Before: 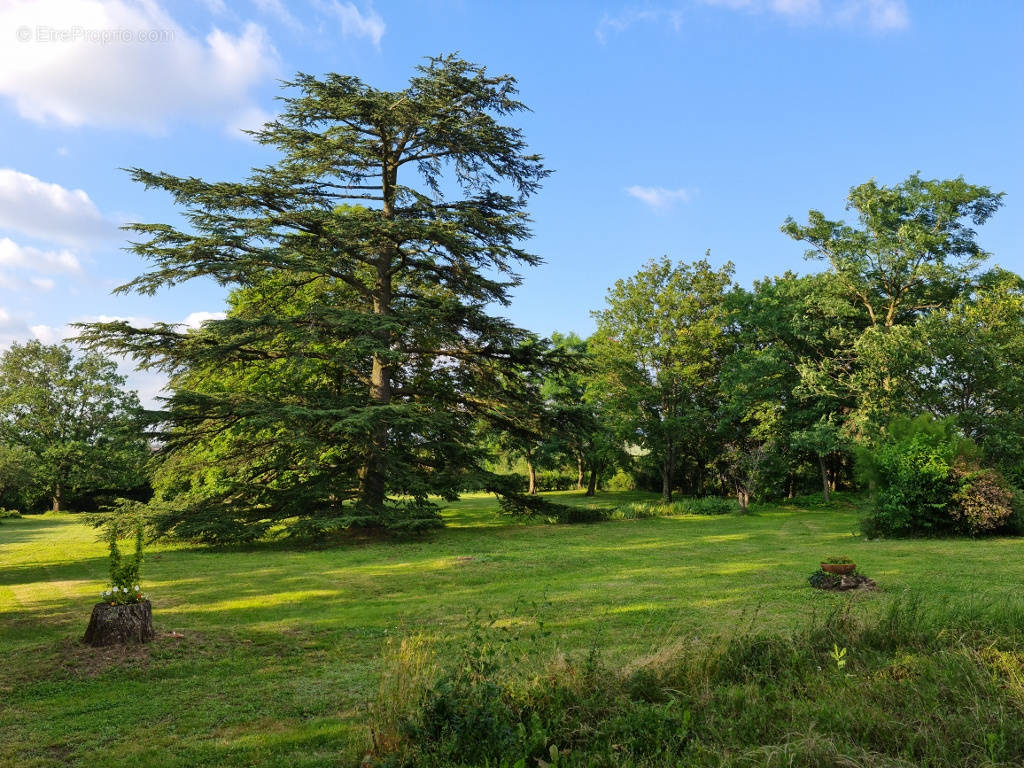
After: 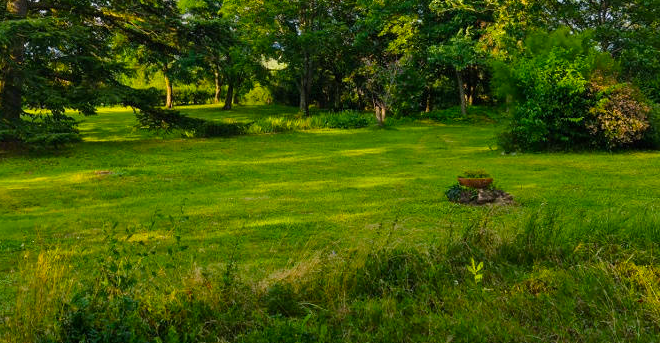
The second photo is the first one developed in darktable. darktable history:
crop and rotate: left 35.464%, top 50.321%, bottom 4.933%
color balance rgb: shadows lift › chroma 2.001%, shadows lift › hue 246.96°, perceptual saturation grading › global saturation 19.325%, global vibrance 39.175%
